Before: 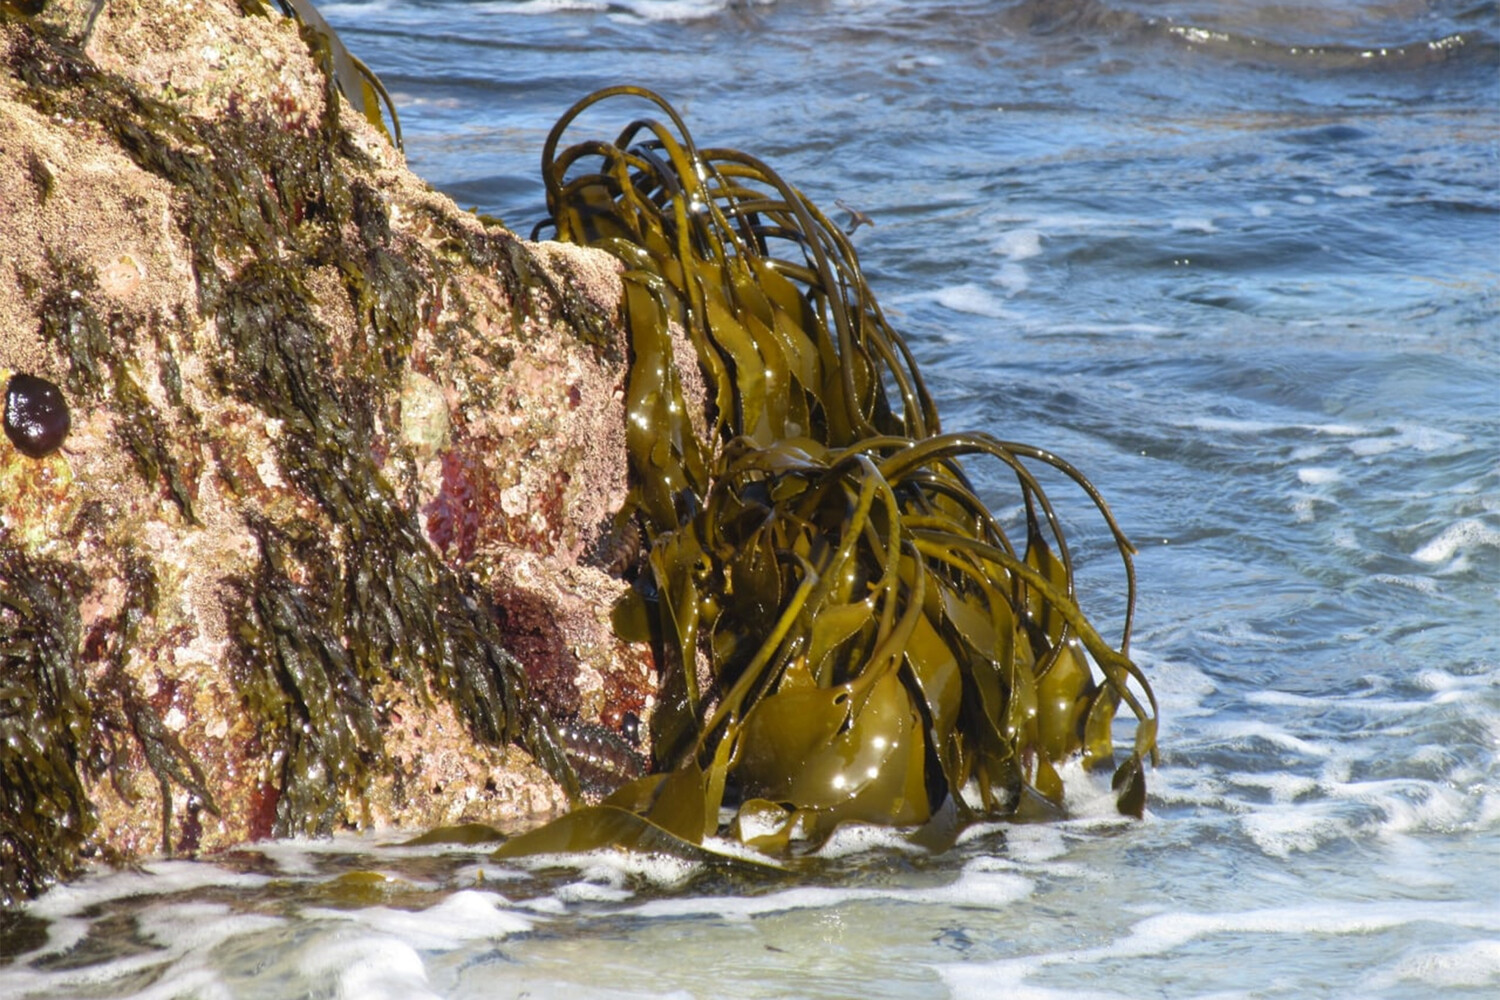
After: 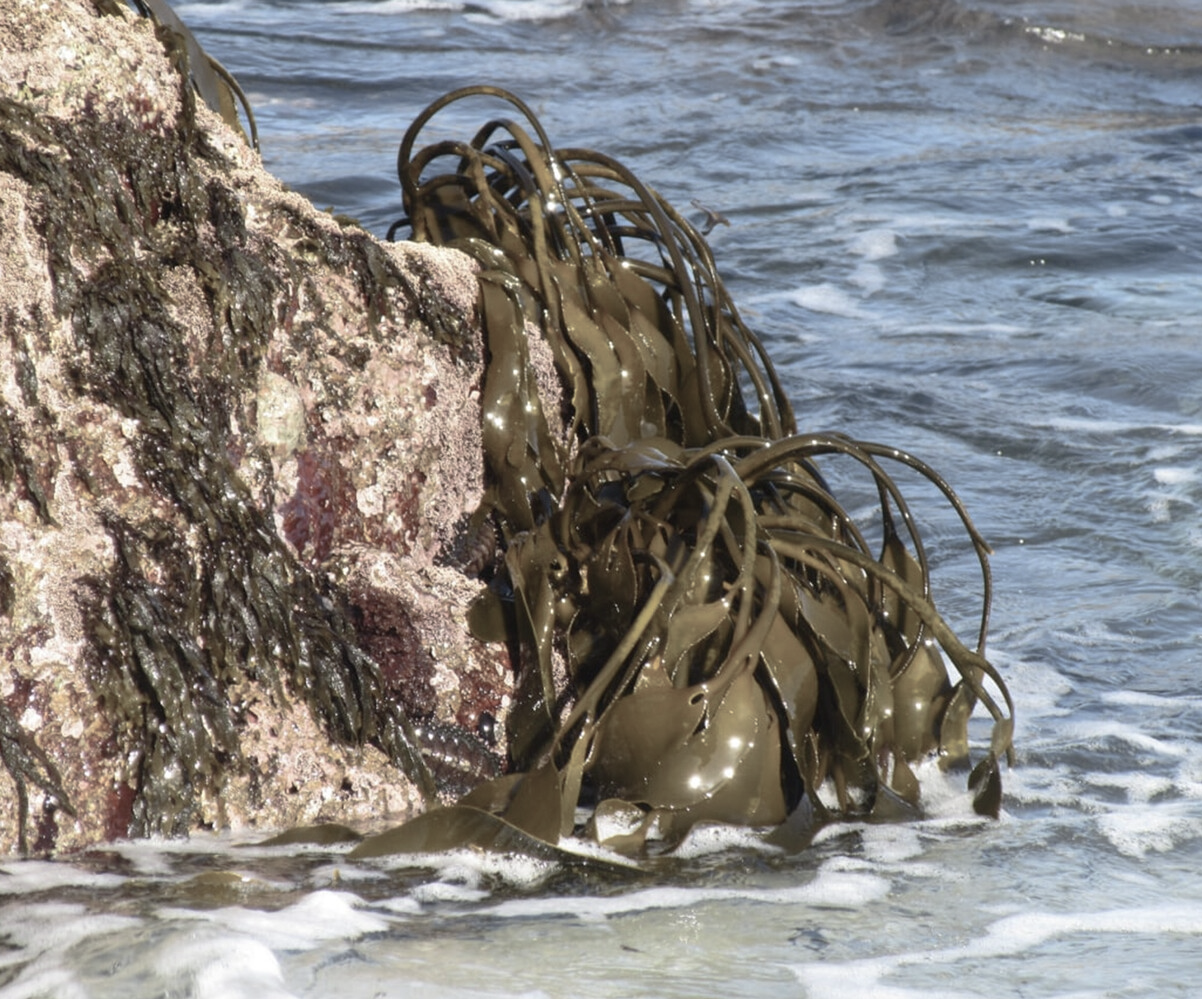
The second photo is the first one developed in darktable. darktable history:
crop and rotate: left 9.608%, right 10.25%
color balance rgb: linear chroma grading › global chroma 8.683%, perceptual saturation grading › global saturation -27.984%, perceptual saturation grading › highlights -20.328%, perceptual saturation grading › mid-tones -23.47%, perceptual saturation grading › shadows -23.247%
